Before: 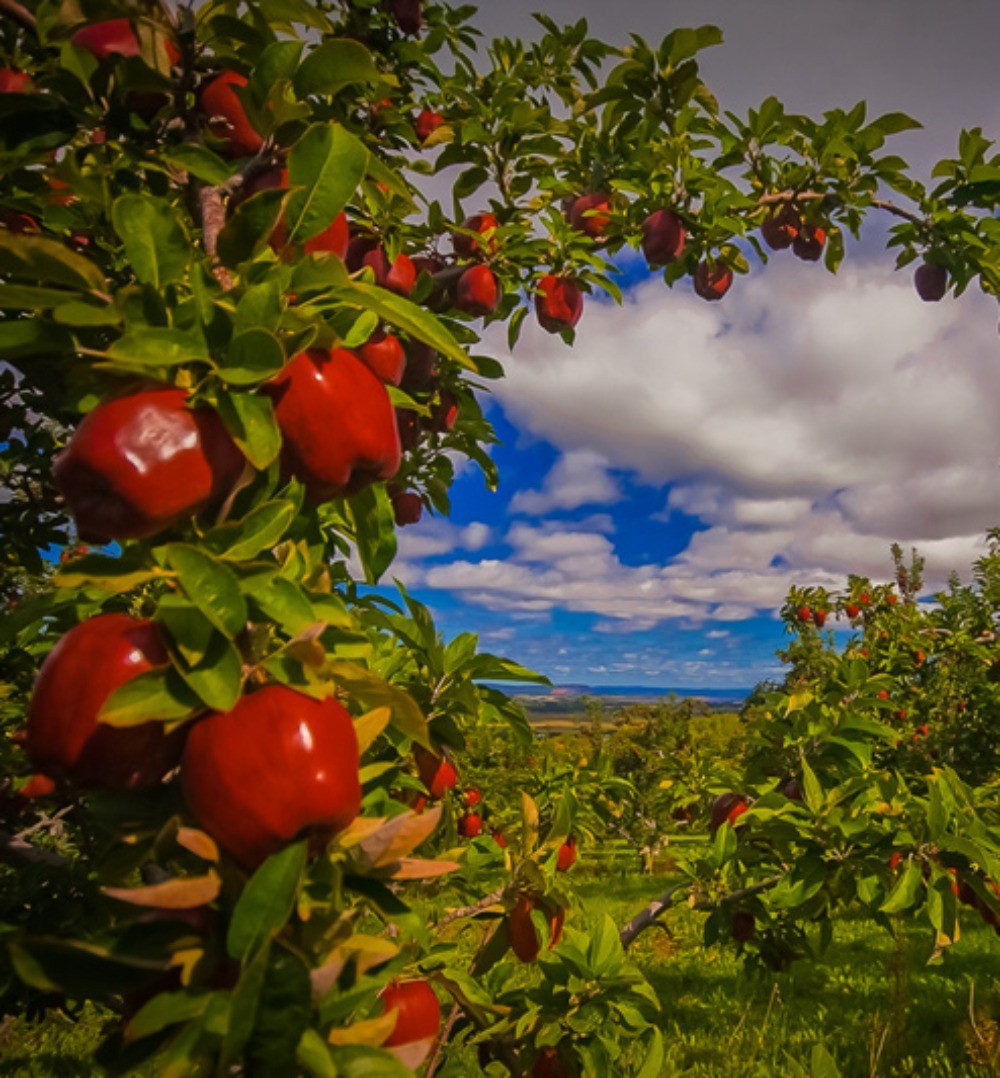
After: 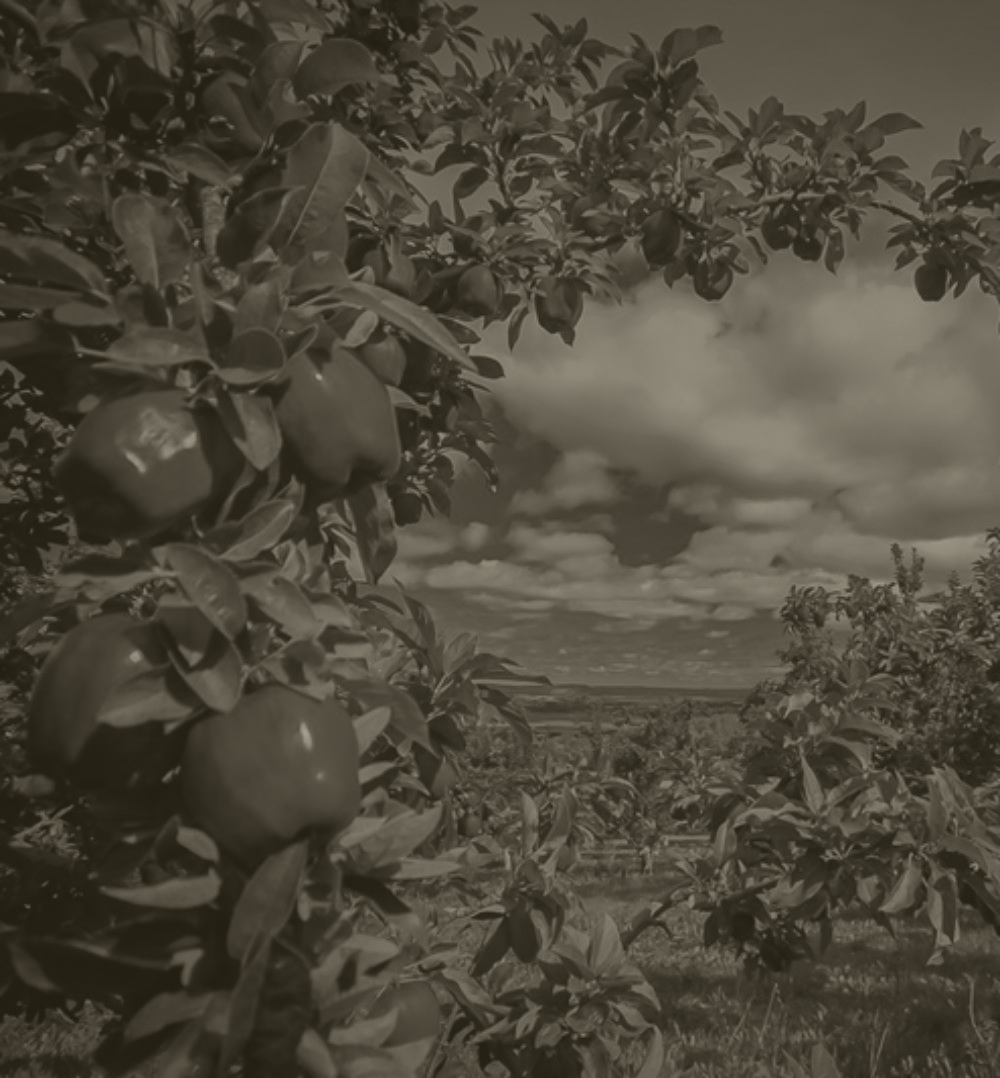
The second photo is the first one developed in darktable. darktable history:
colorize: hue 41.44°, saturation 22%, source mix 60%, lightness 10.61%
color zones: curves: ch1 [(0.309, 0.524) (0.41, 0.329) (0.508, 0.509)]; ch2 [(0.25, 0.457) (0.75, 0.5)]
